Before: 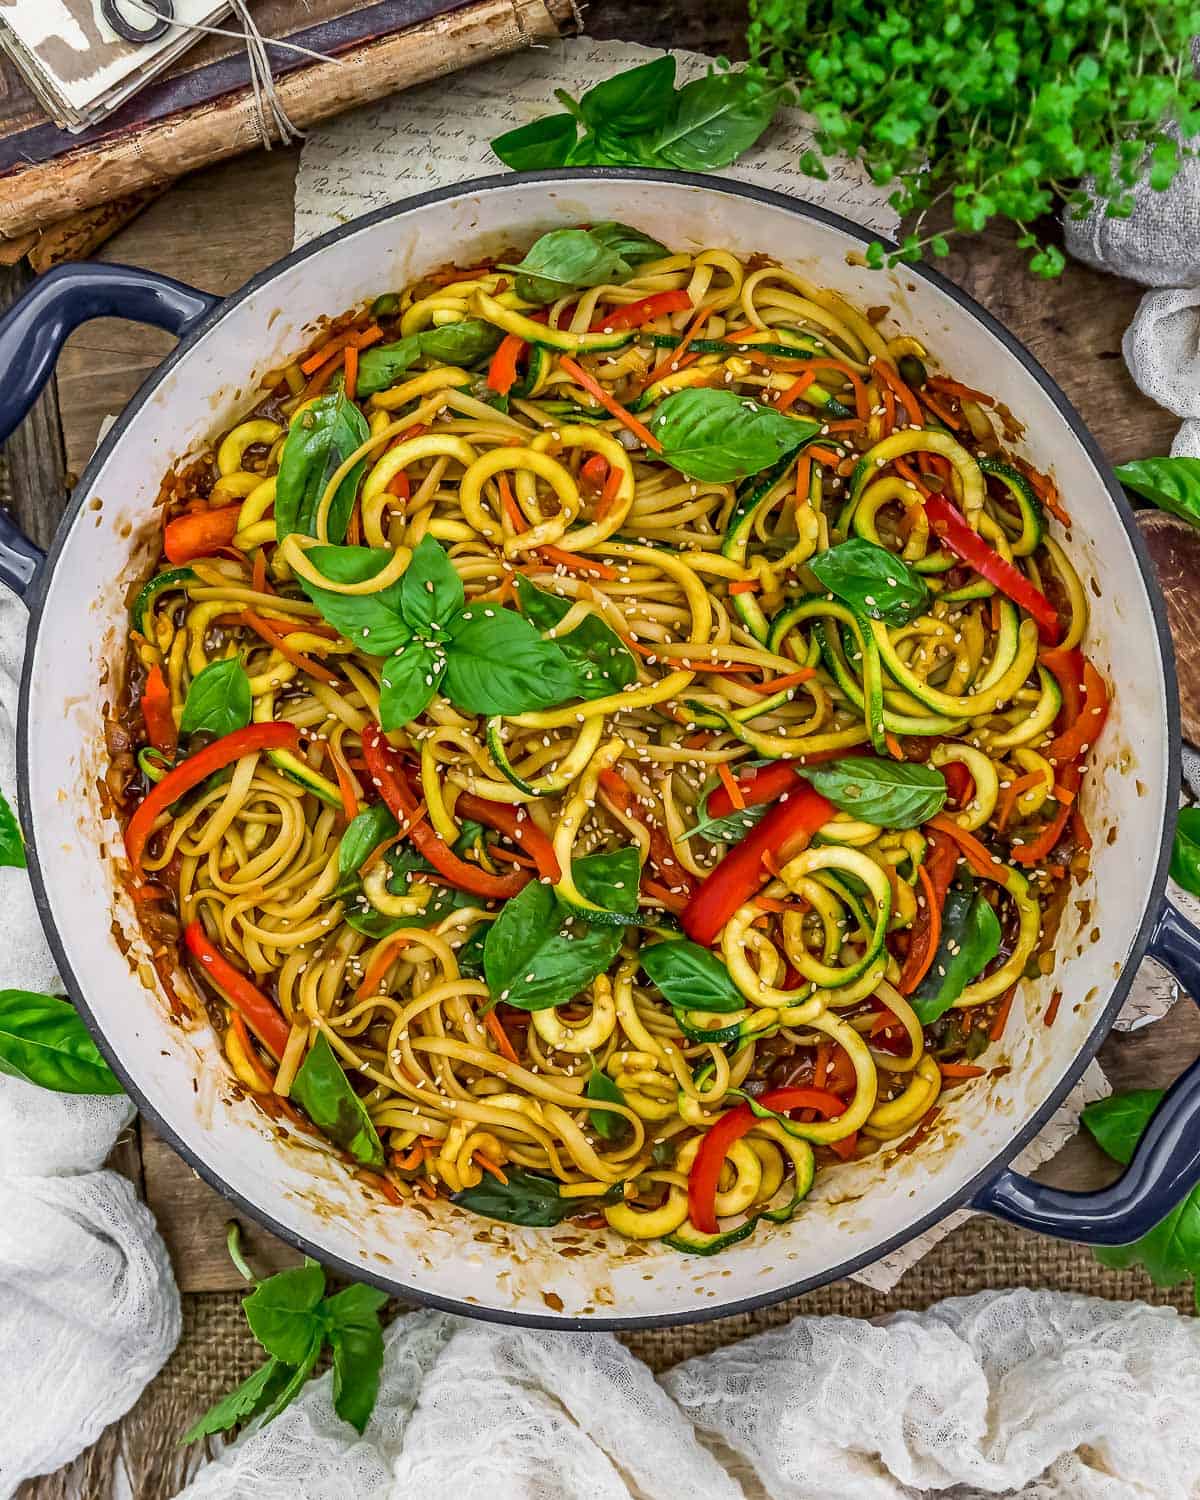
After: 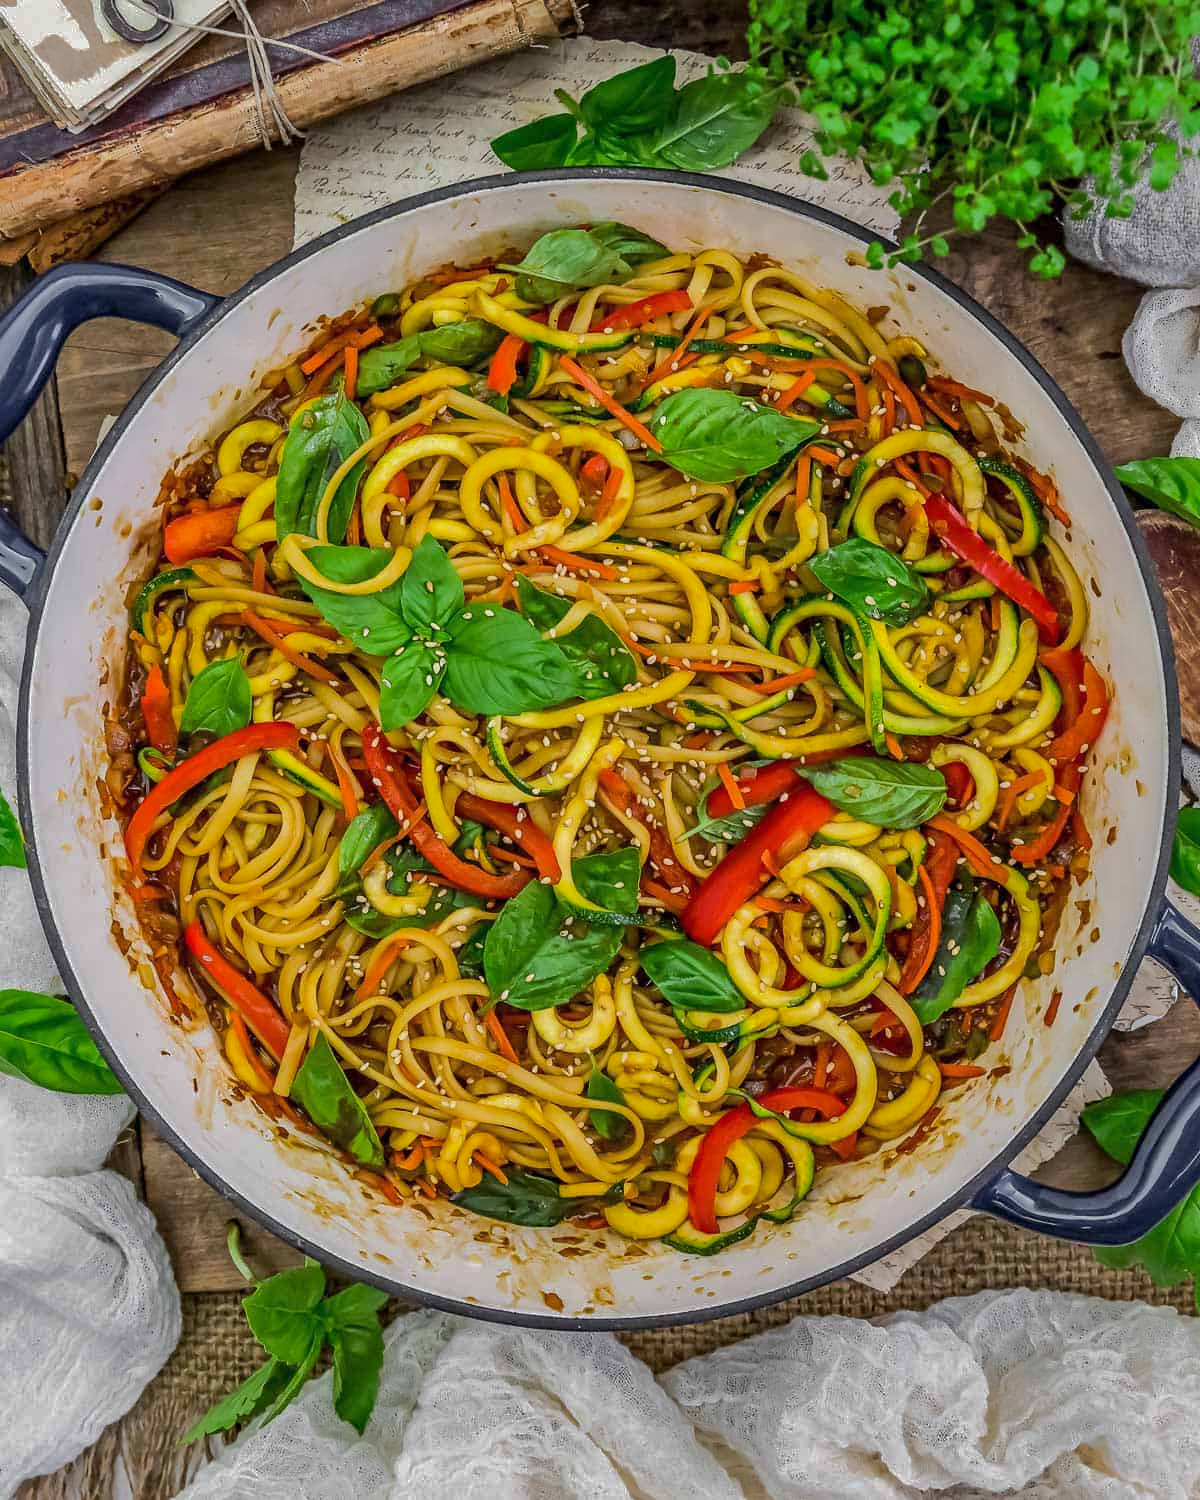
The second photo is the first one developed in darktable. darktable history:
shadows and highlights: shadows 24.79, highlights -70.12
